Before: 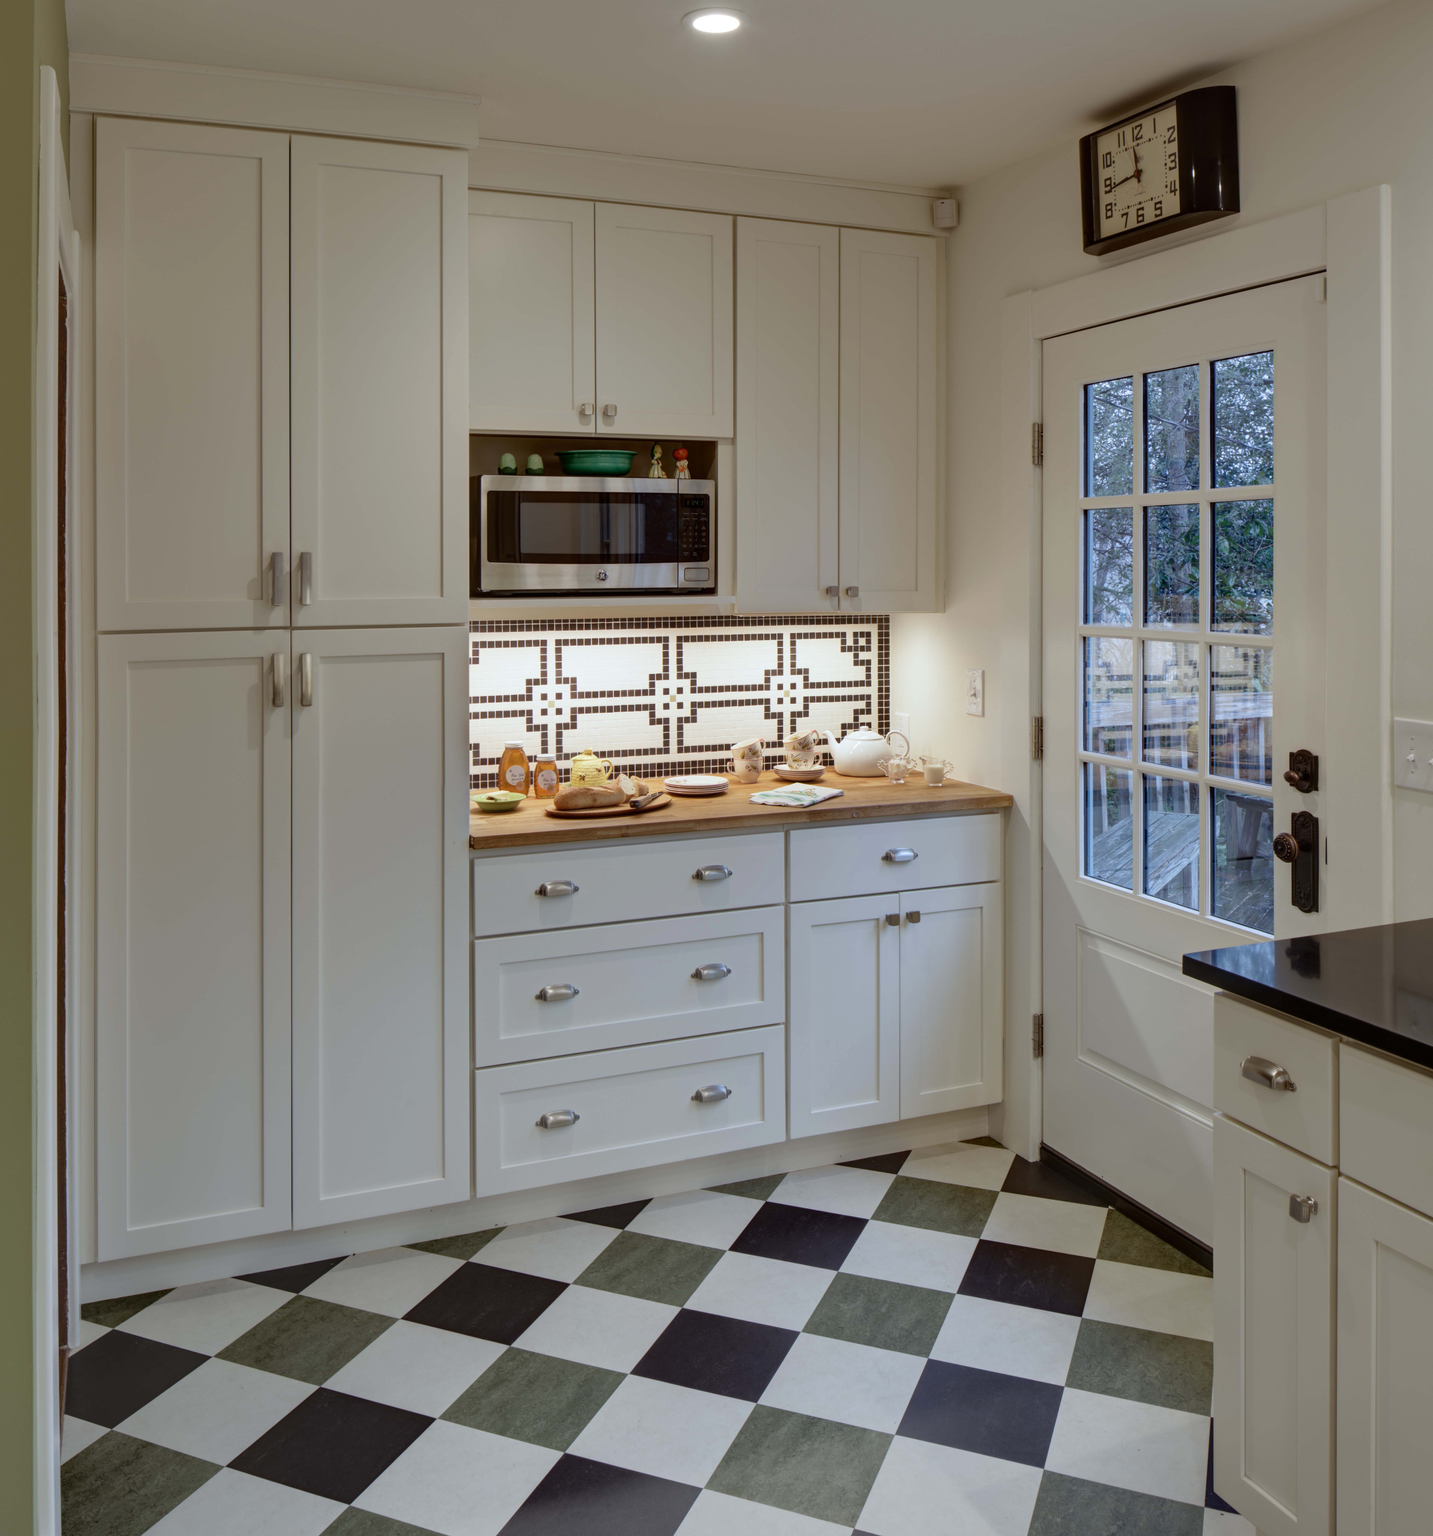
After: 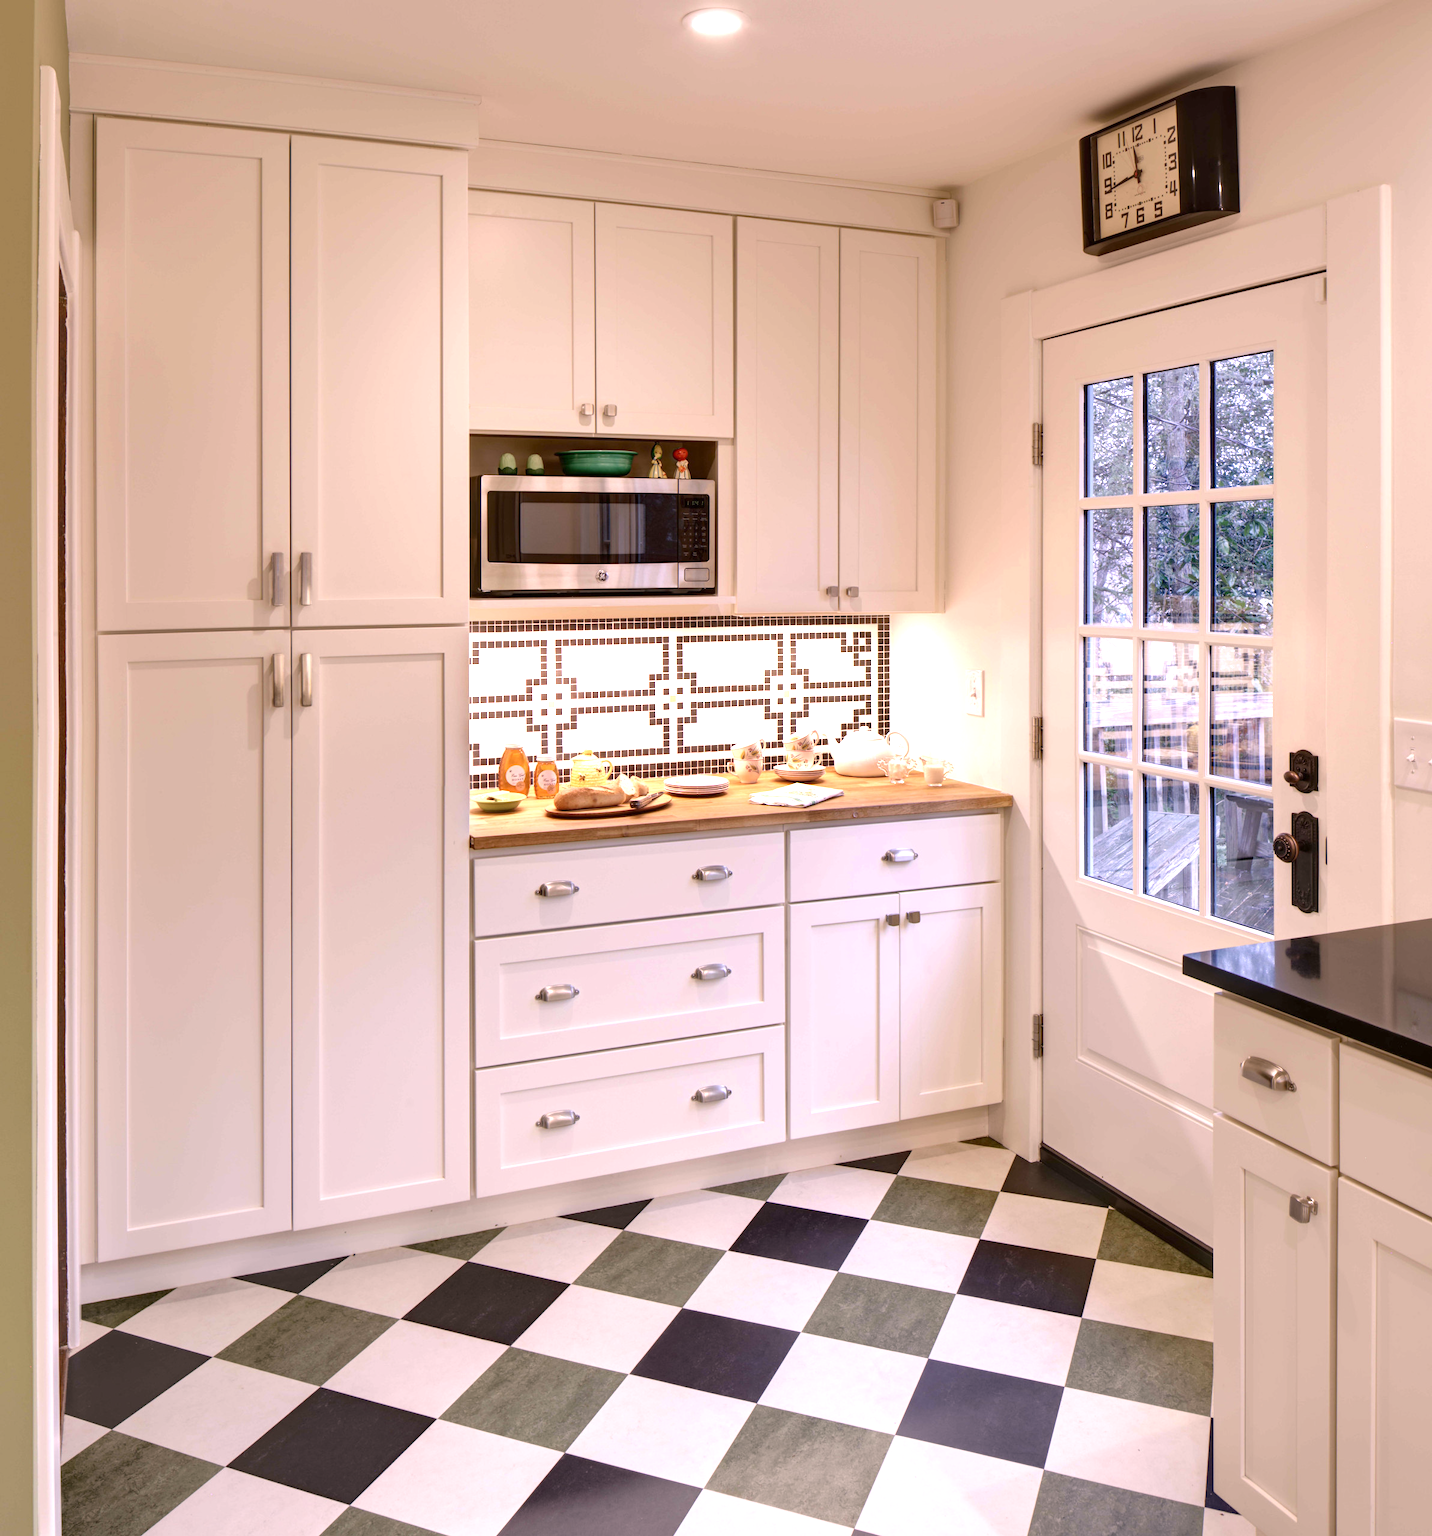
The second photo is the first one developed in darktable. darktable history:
exposure: exposure 1.216 EV, compensate highlight preservation false
color correction: highlights a* 14.71, highlights b* 4.89
